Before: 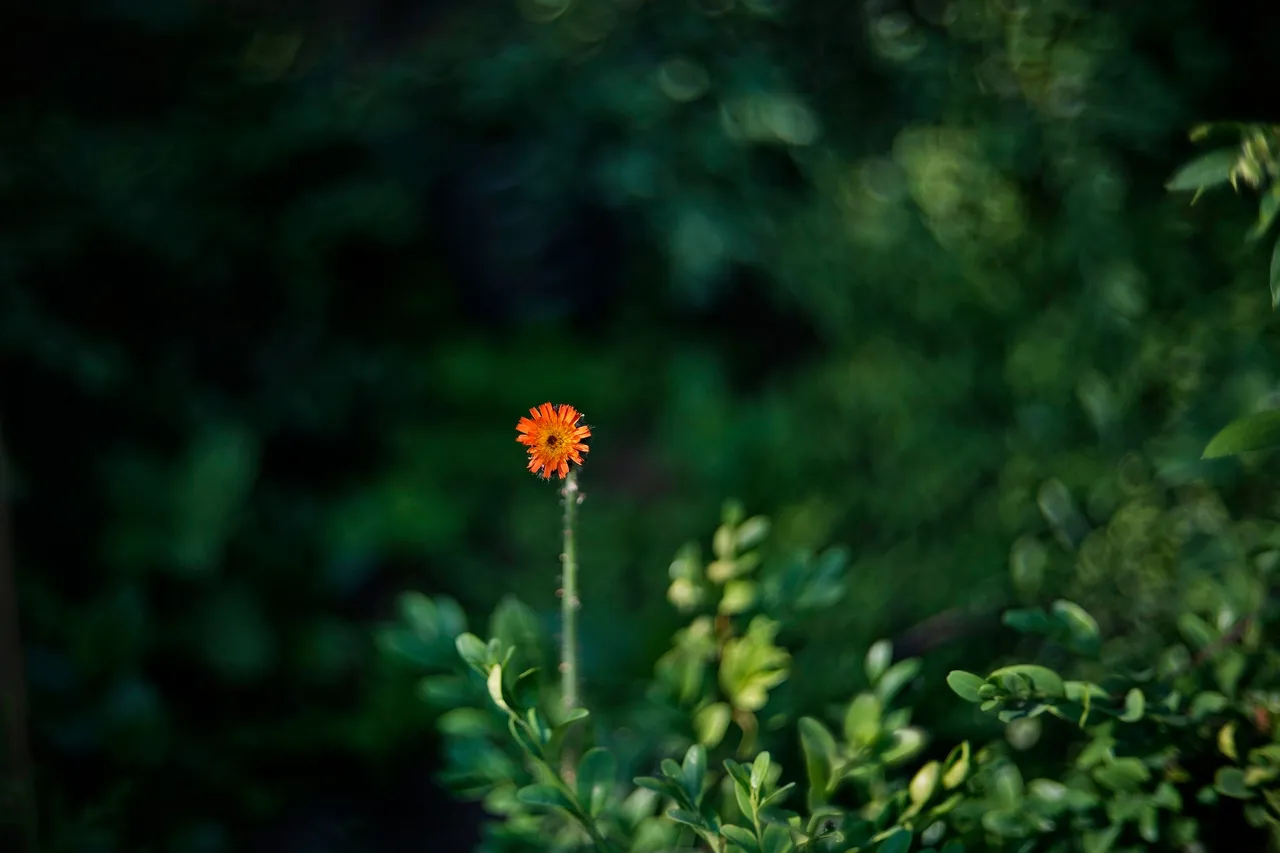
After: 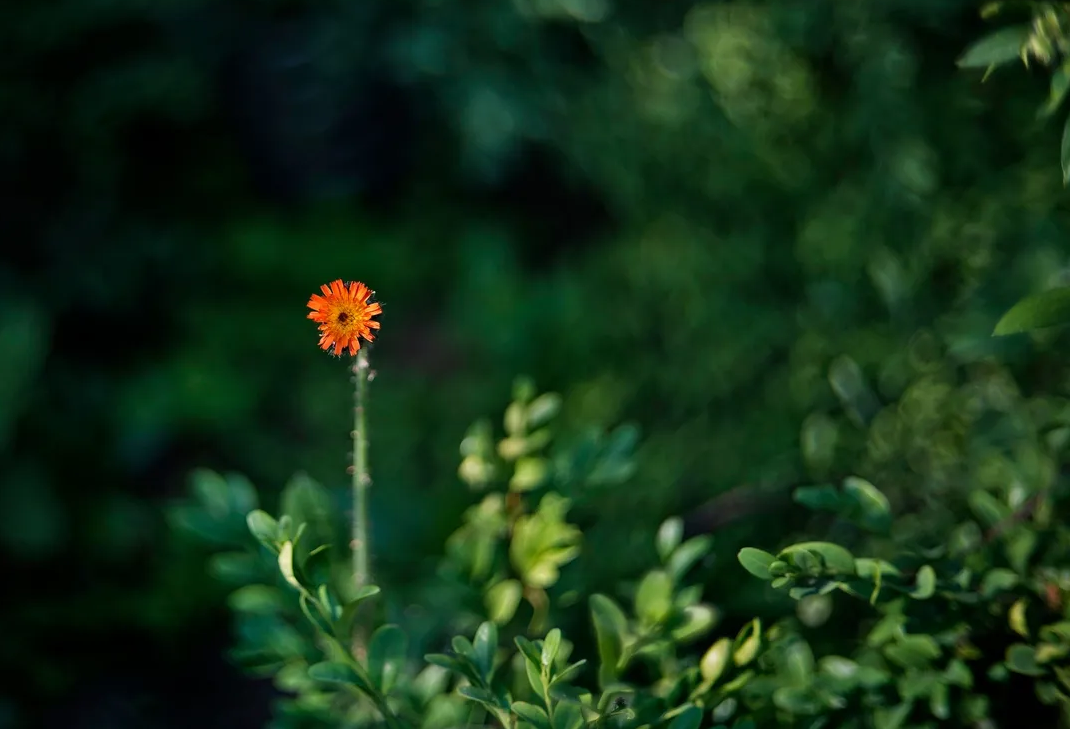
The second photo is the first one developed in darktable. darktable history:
crop: left 16.345%, top 14.513%
